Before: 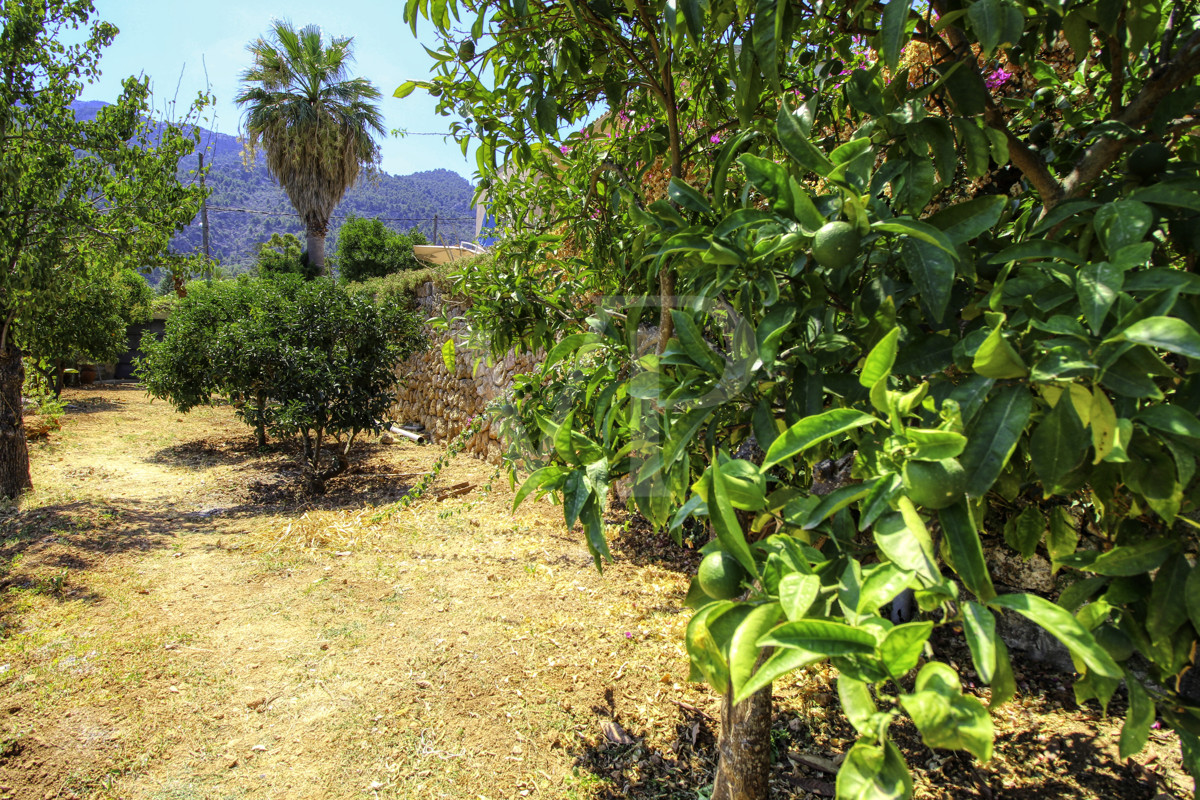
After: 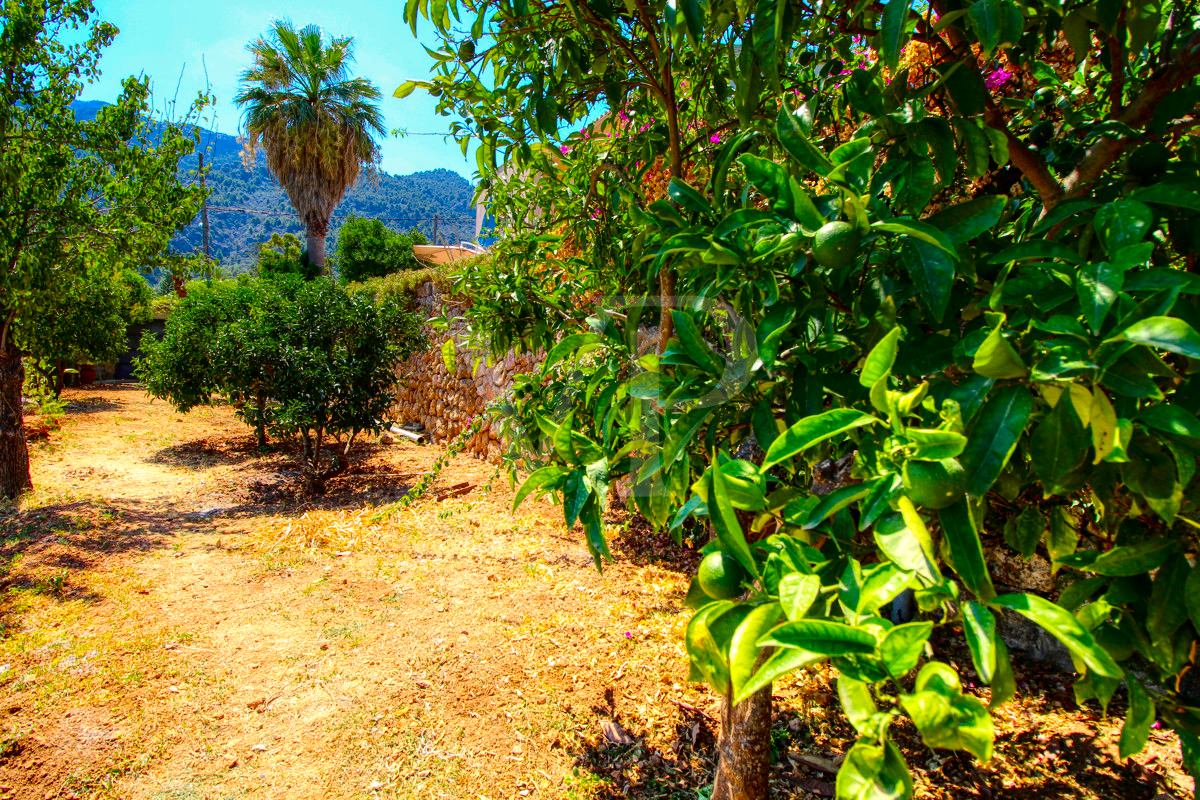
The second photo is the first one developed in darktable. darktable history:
color balance rgb: linear chroma grading › global chroma 0.39%, perceptual saturation grading › global saturation 17.177%, global vibrance 2.391%
tone curve: curves: ch0 [(0, 0) (0.153, 0.06) (1, 1)], color space Lab, independent channels, preserve colors none
